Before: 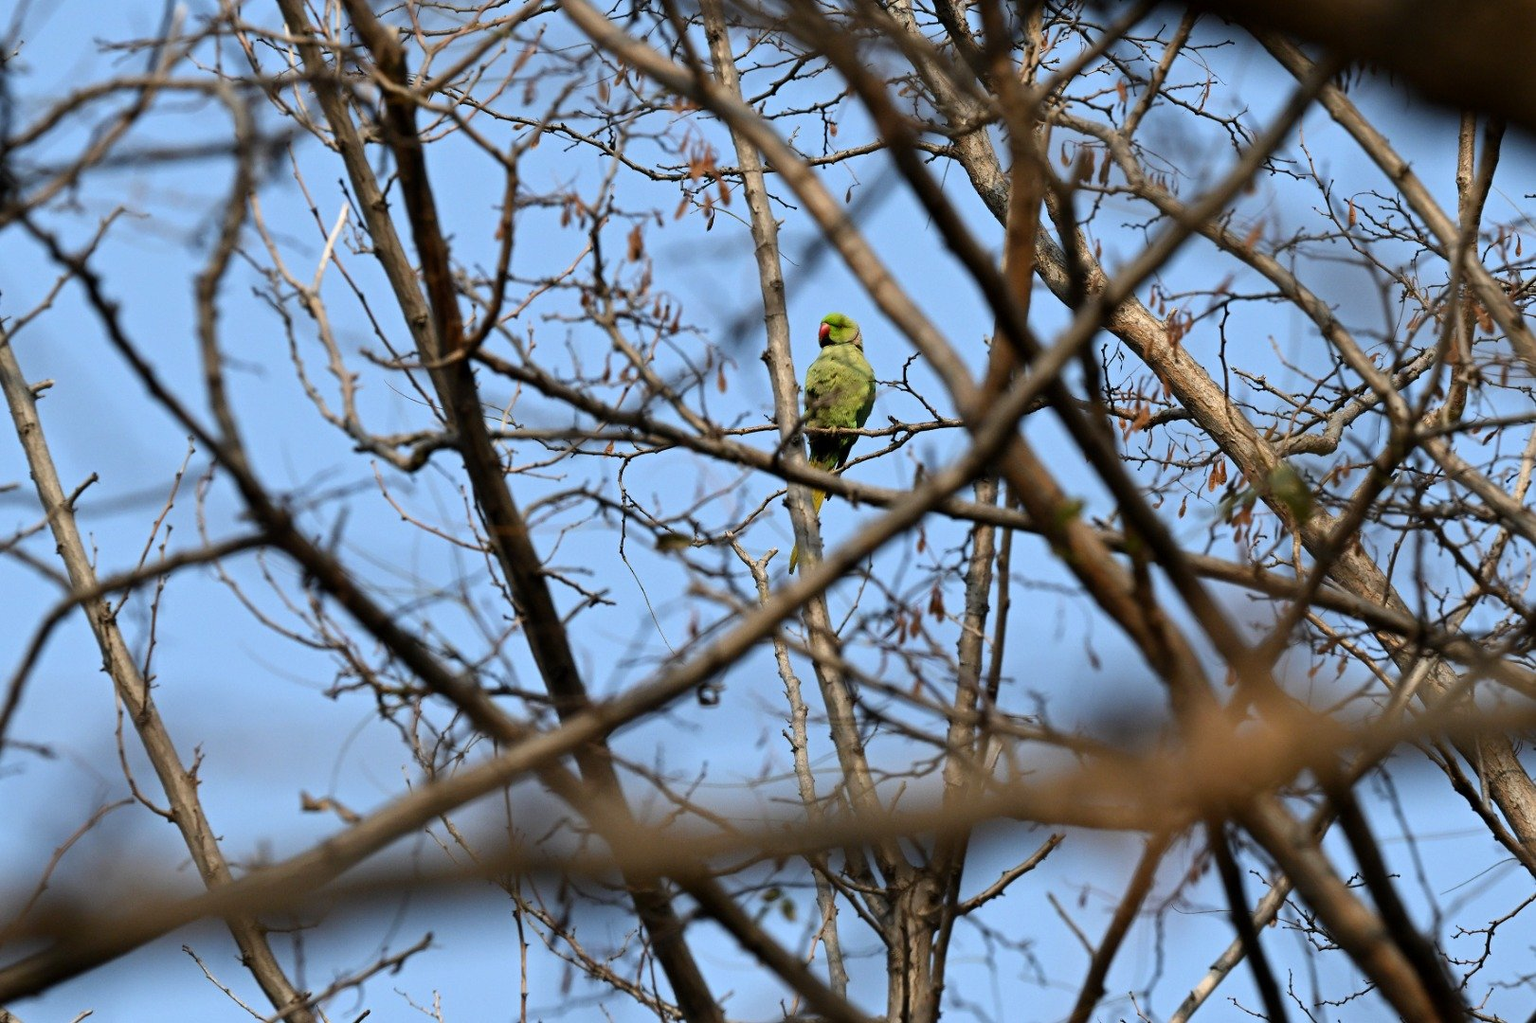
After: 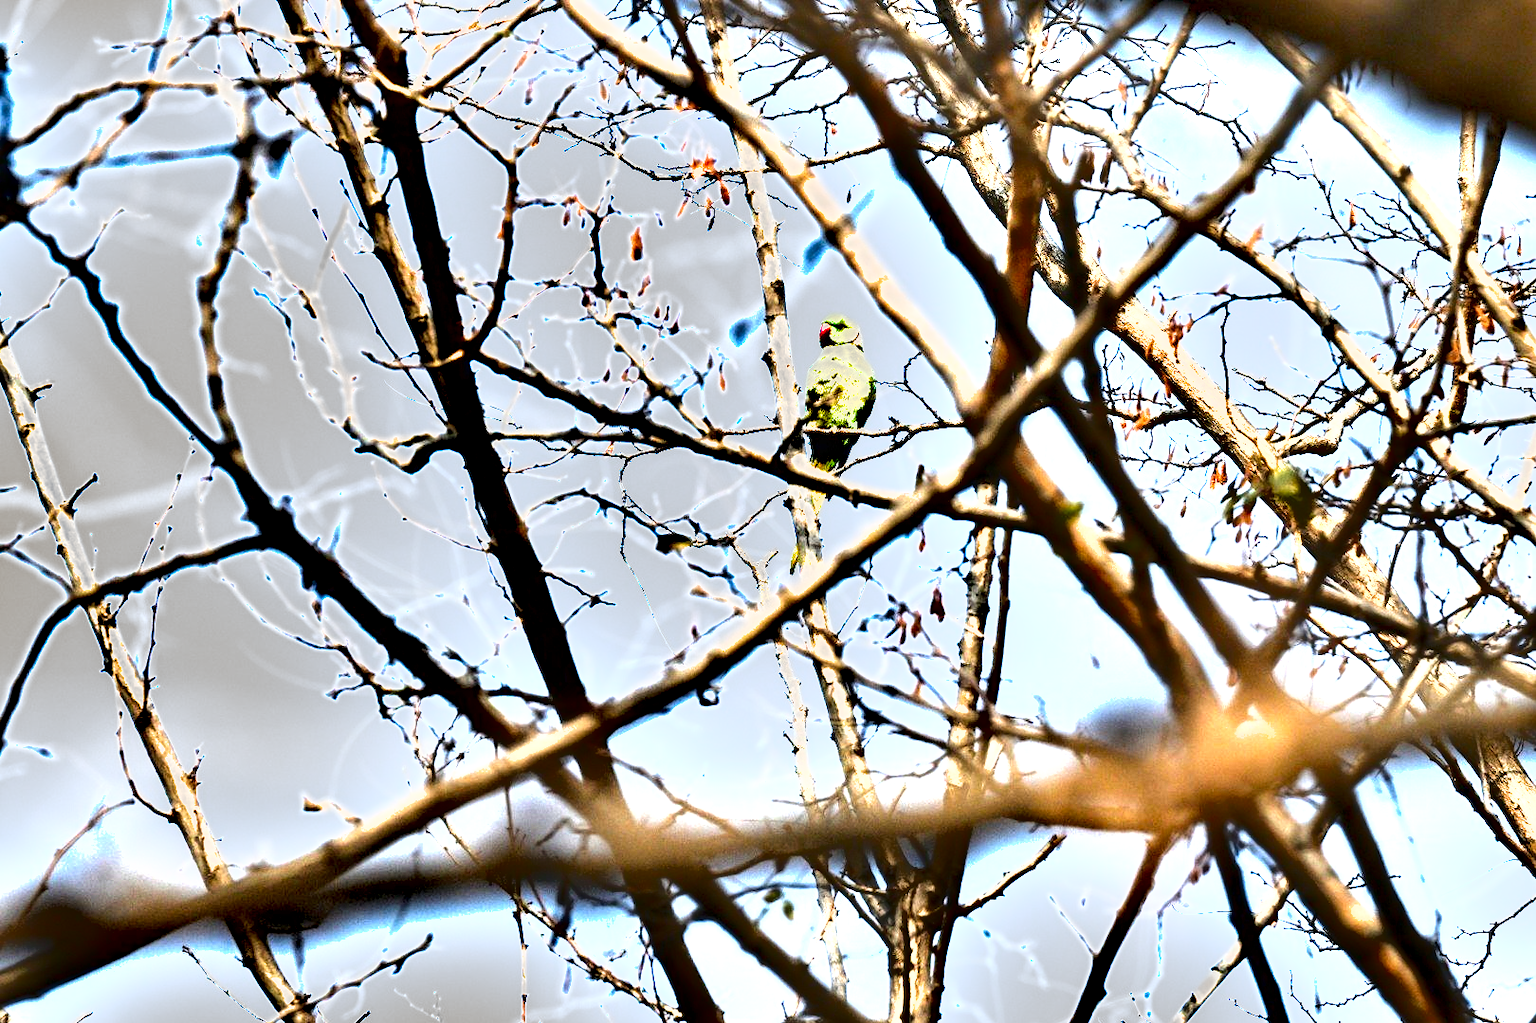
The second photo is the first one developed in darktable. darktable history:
exposure: black level correction 0.001, exposure 2.526 EV, compensate highlight preservation false
shadows and highlights: low approximation 0.01, soften with gaussian
